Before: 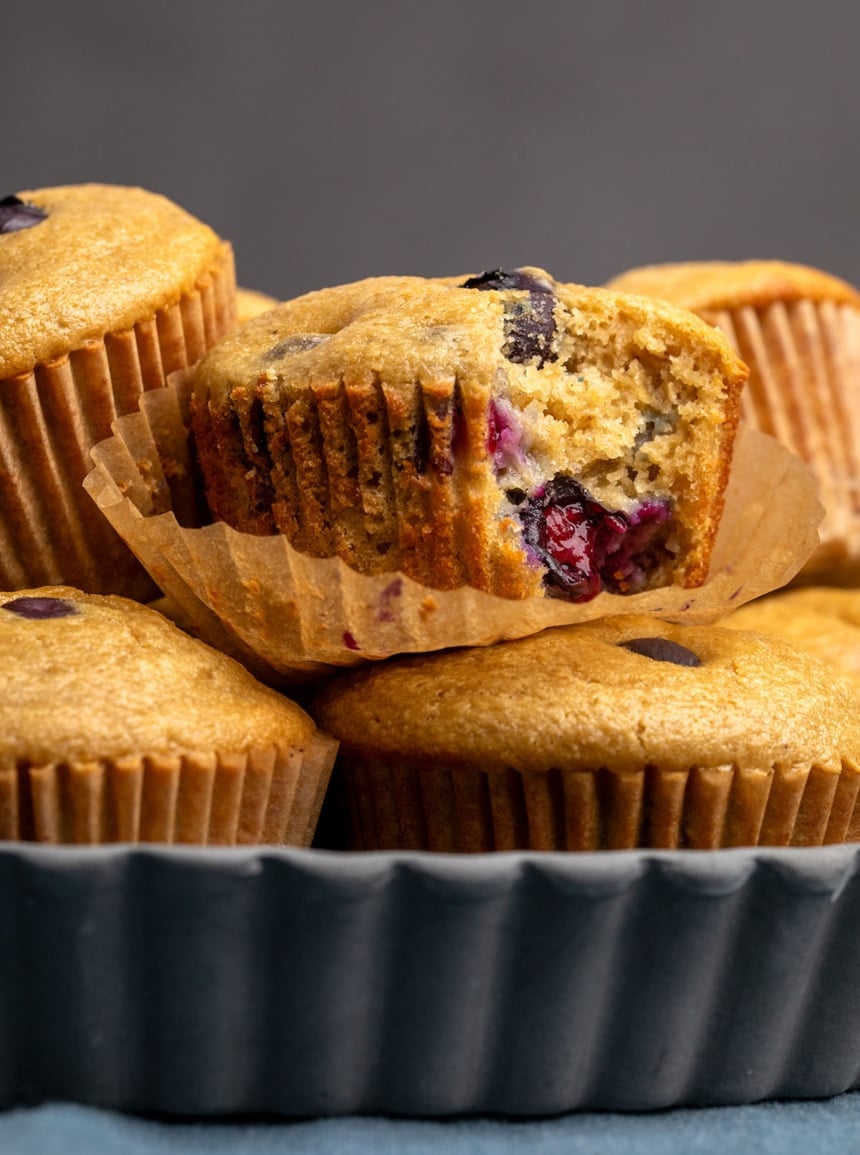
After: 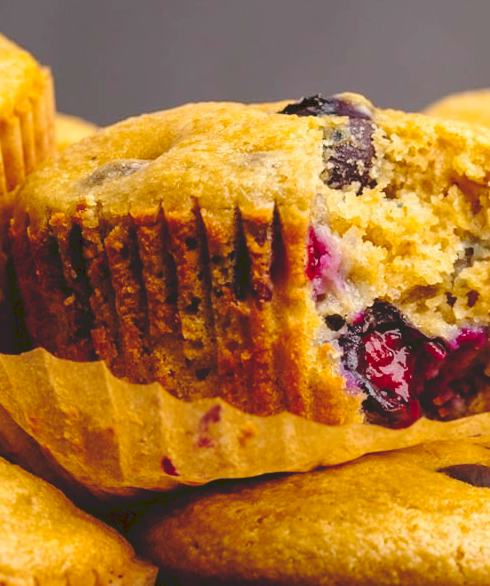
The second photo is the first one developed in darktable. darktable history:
tone curve: curves: ch0 [(0, 0) (0.003, 0.139) (0.011, 0.14) (0.025, 0.138) (0.044, 0.14) (0.069, 0.149) (0.1, 0.161) (0.136, 0.179) (0.177, 0.203) (0.224, 0.245) (0.277, 0.302) (0.335, 0.382) (0.399, 0.461) (0.468, 0.546) (0.543, 0.614) (0.623, 0.687) (0.709, 0.758) (0.801, 0.84) (0.898, 0.912) (1, 1)], preserve colors none
crop: left 21.145%, top 15.123%, right 21.848%, bottom 34.061%
color balance rgb: perceptual saturation grading › global saturation 19.639%, perceptual brilliance grading › global brilliance 2.855%, perceptual brilliance grading › highlights -3.228%, perceptual brilliance grading › shadows 3.82%, global vibrance 11.077%
